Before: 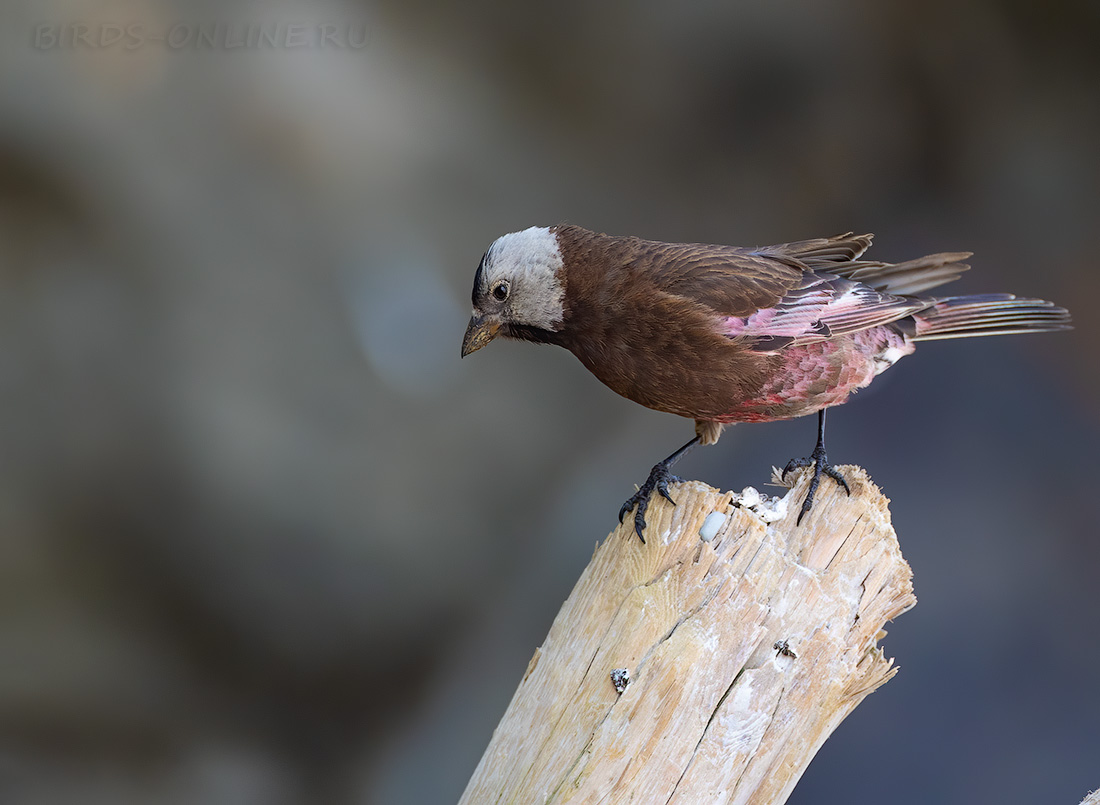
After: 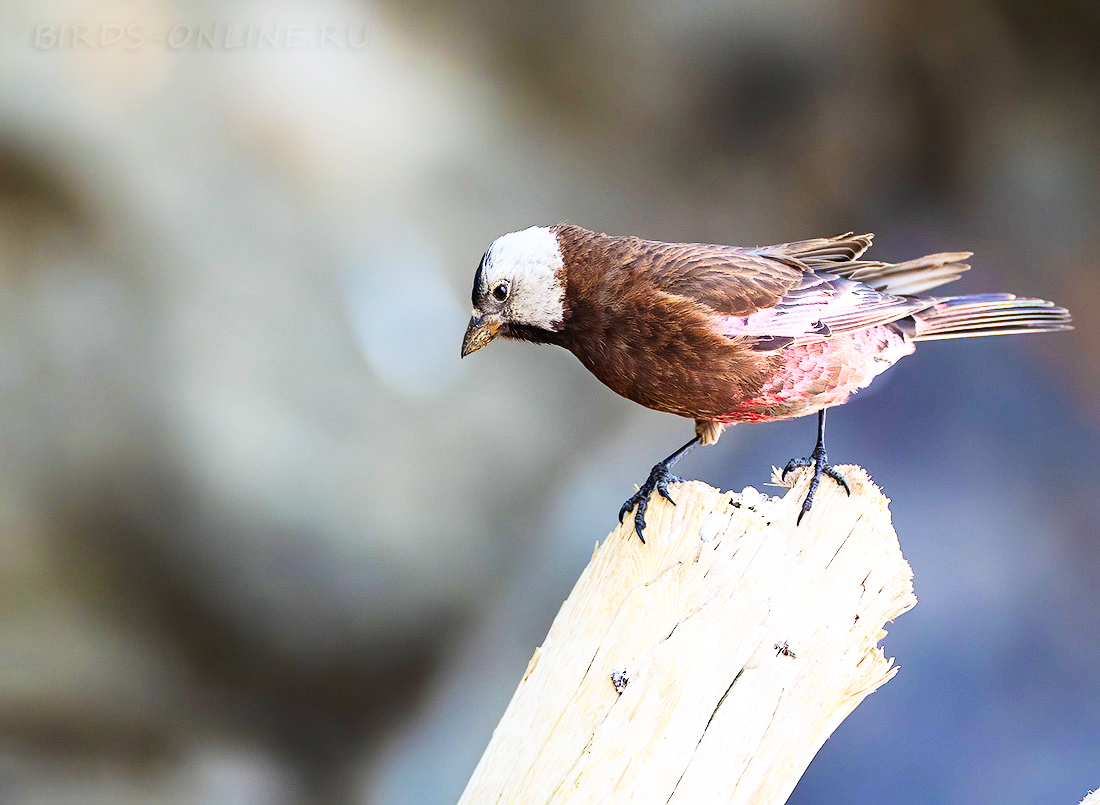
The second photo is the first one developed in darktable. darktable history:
exposure: exposure 0.191 EV, compensate highlight preservation false
tone curve: curves: ch0 [(0.016, 0.023) (0.248, 0.252) (0.732, 0.797) (1, 1)], color space Lab, linked channels, preserve colors none
base curve: curves: ch0 [(0, 0) (0.007, 0.004) (0.027, 0.03) (0.046, 0.07) (0.207, 0.54) (0.442, 0.872) (0.673, 0.972) (1, 1)], preserve colors none
